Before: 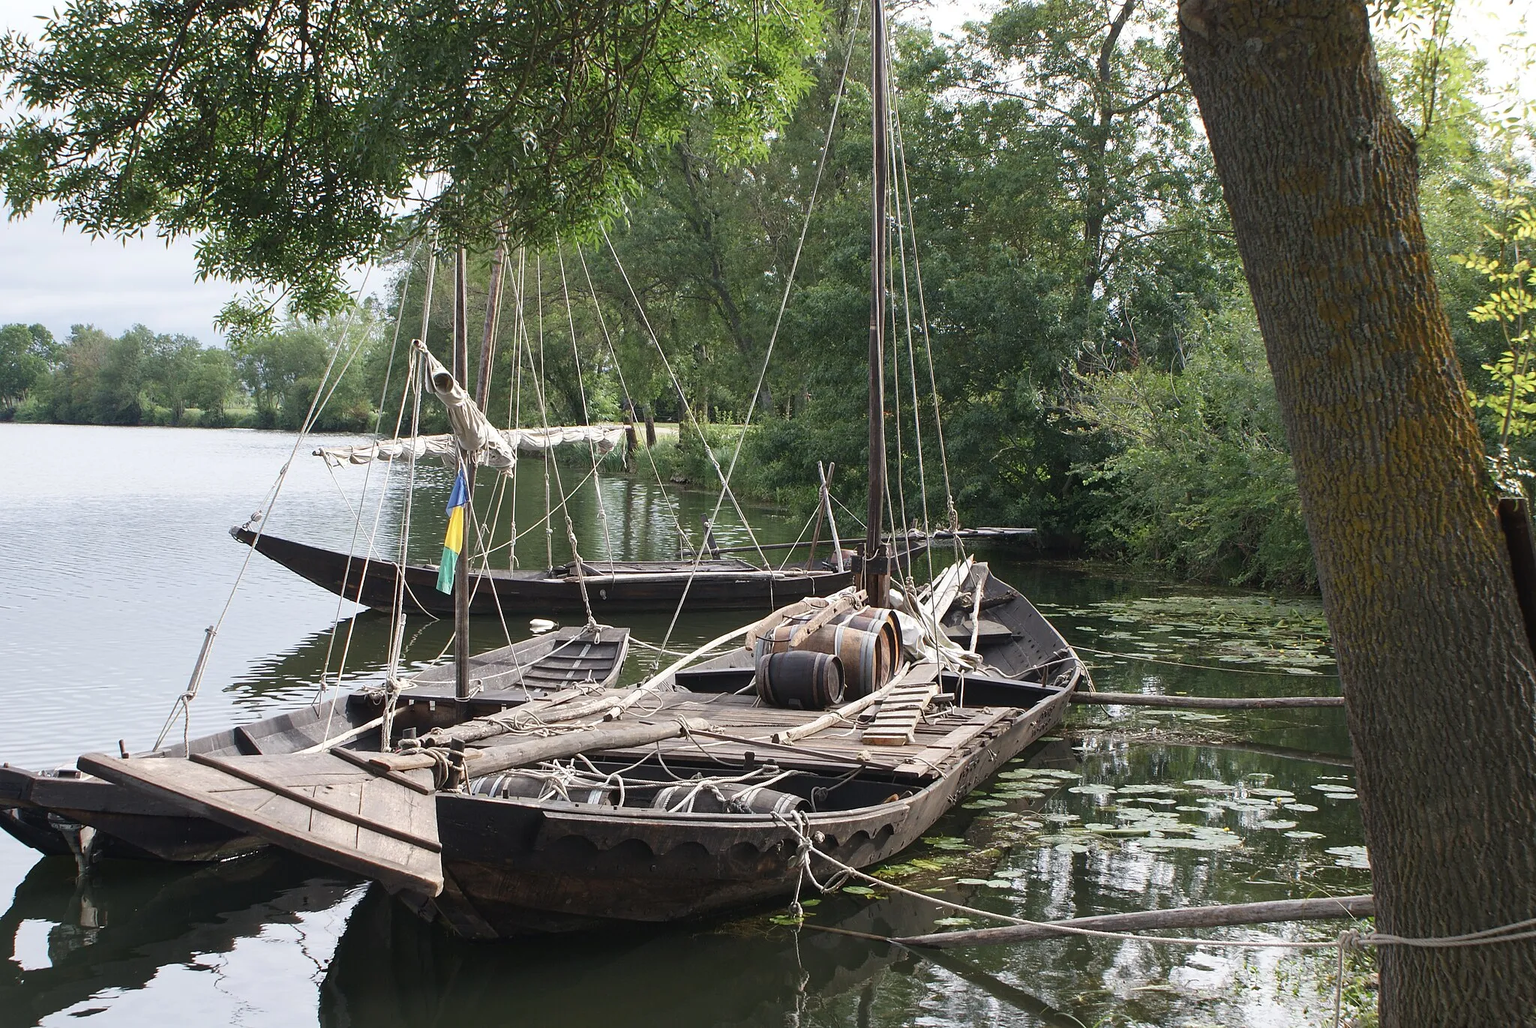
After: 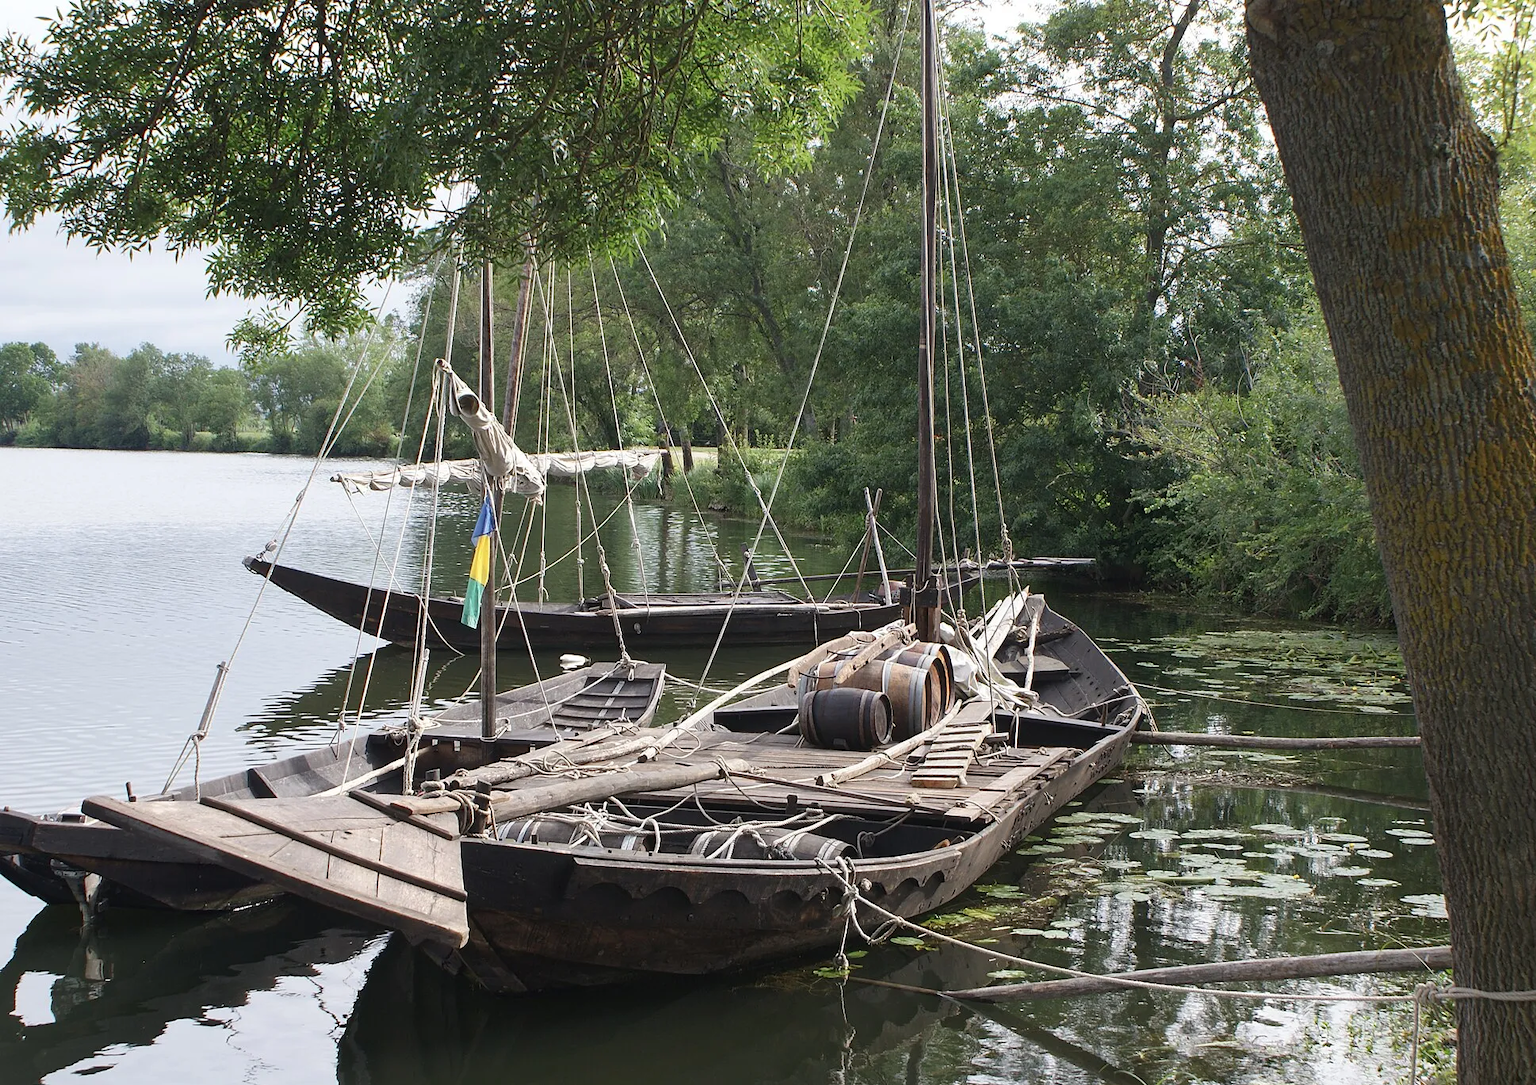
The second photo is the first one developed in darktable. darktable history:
crop and rotate: left 0%, right 5.351%
